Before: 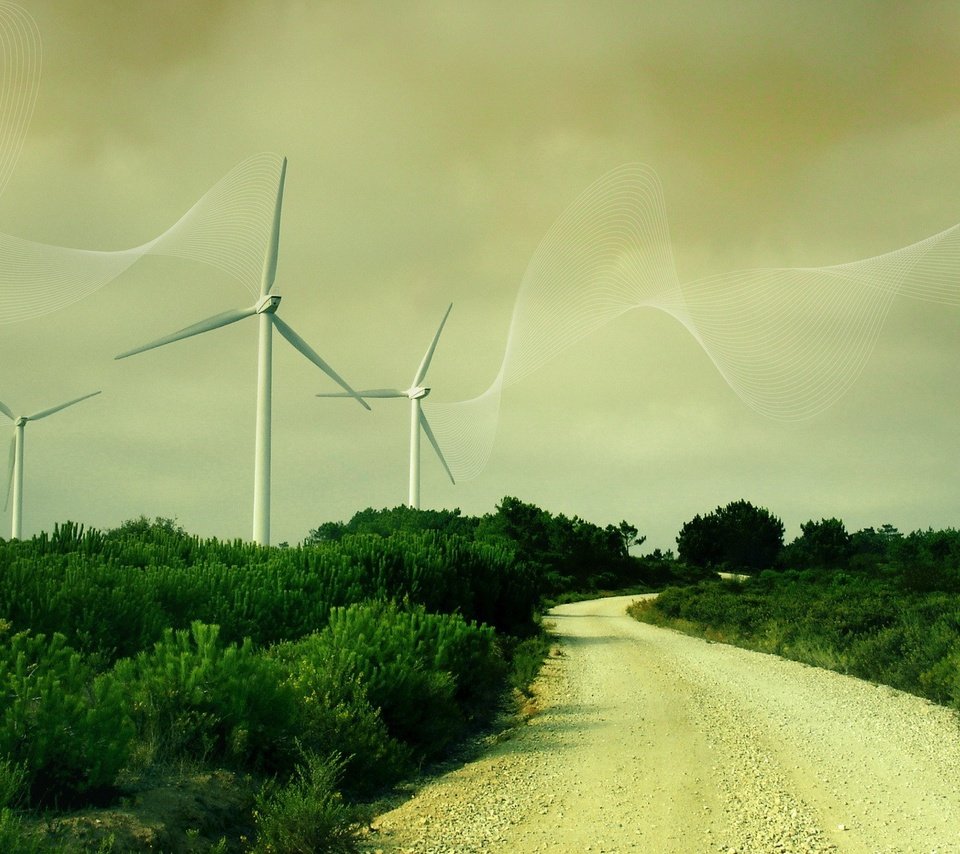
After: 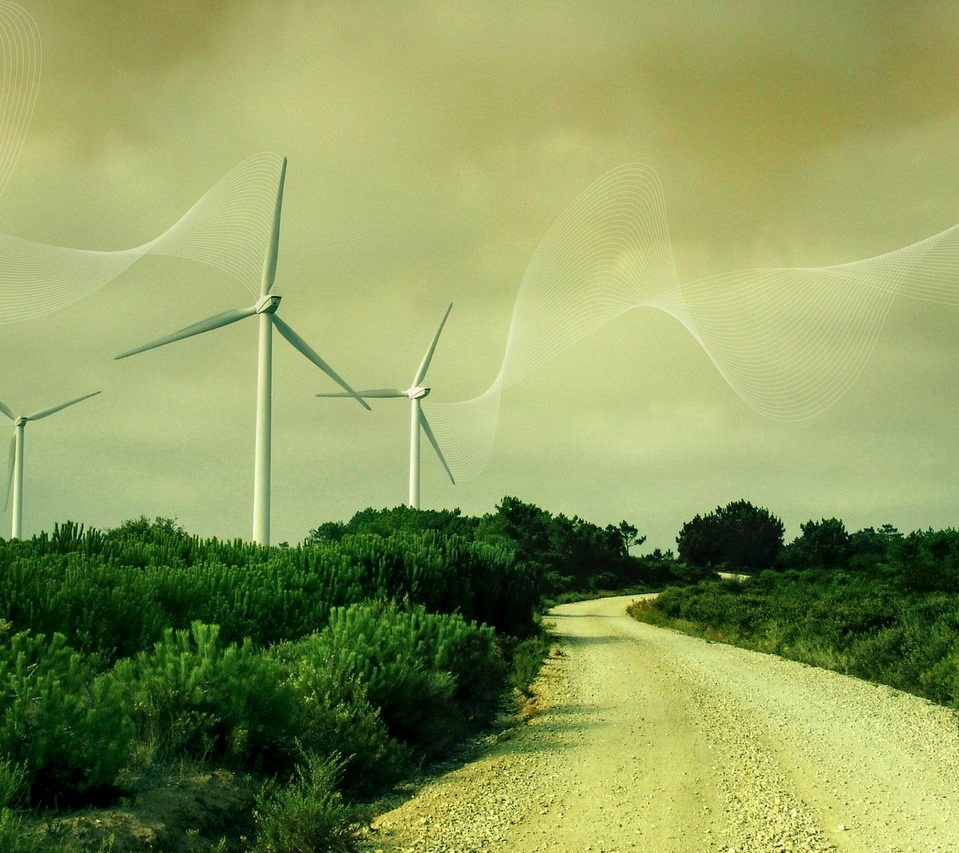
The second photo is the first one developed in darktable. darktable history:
local contrast: detail 130%
velvia: strength 14.73%
